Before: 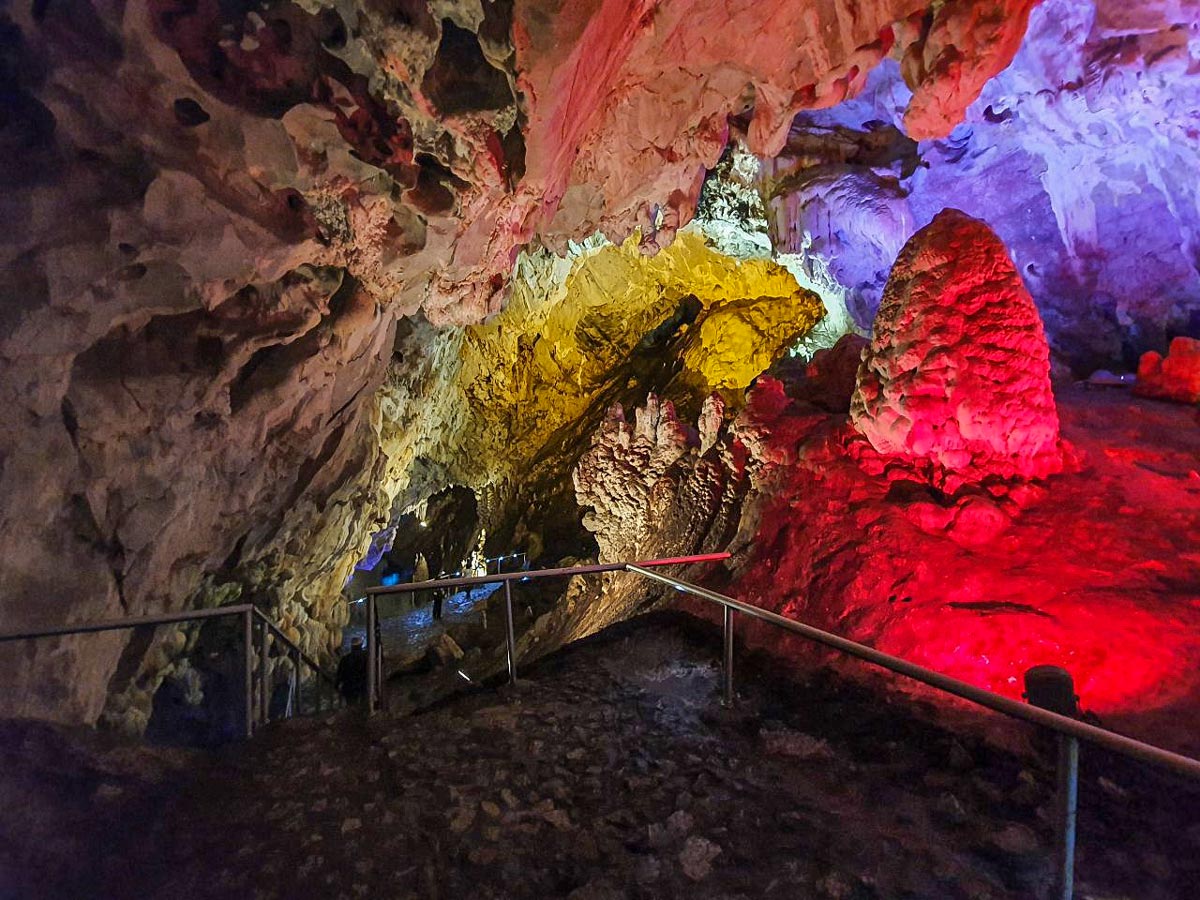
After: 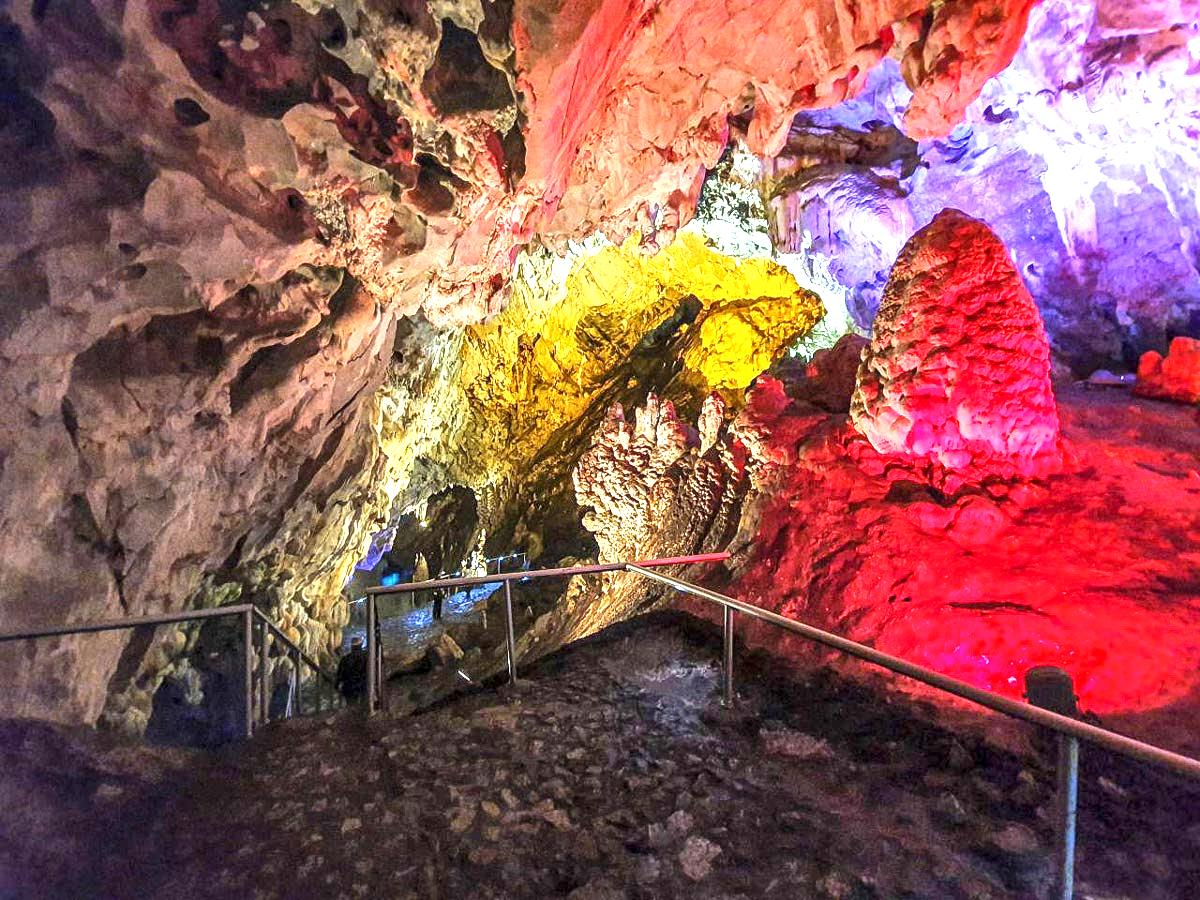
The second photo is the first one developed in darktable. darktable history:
exposure: black level correction 0, exposure 1.487 EV, compensate highlight preservation false
local contrast: detail 130%
